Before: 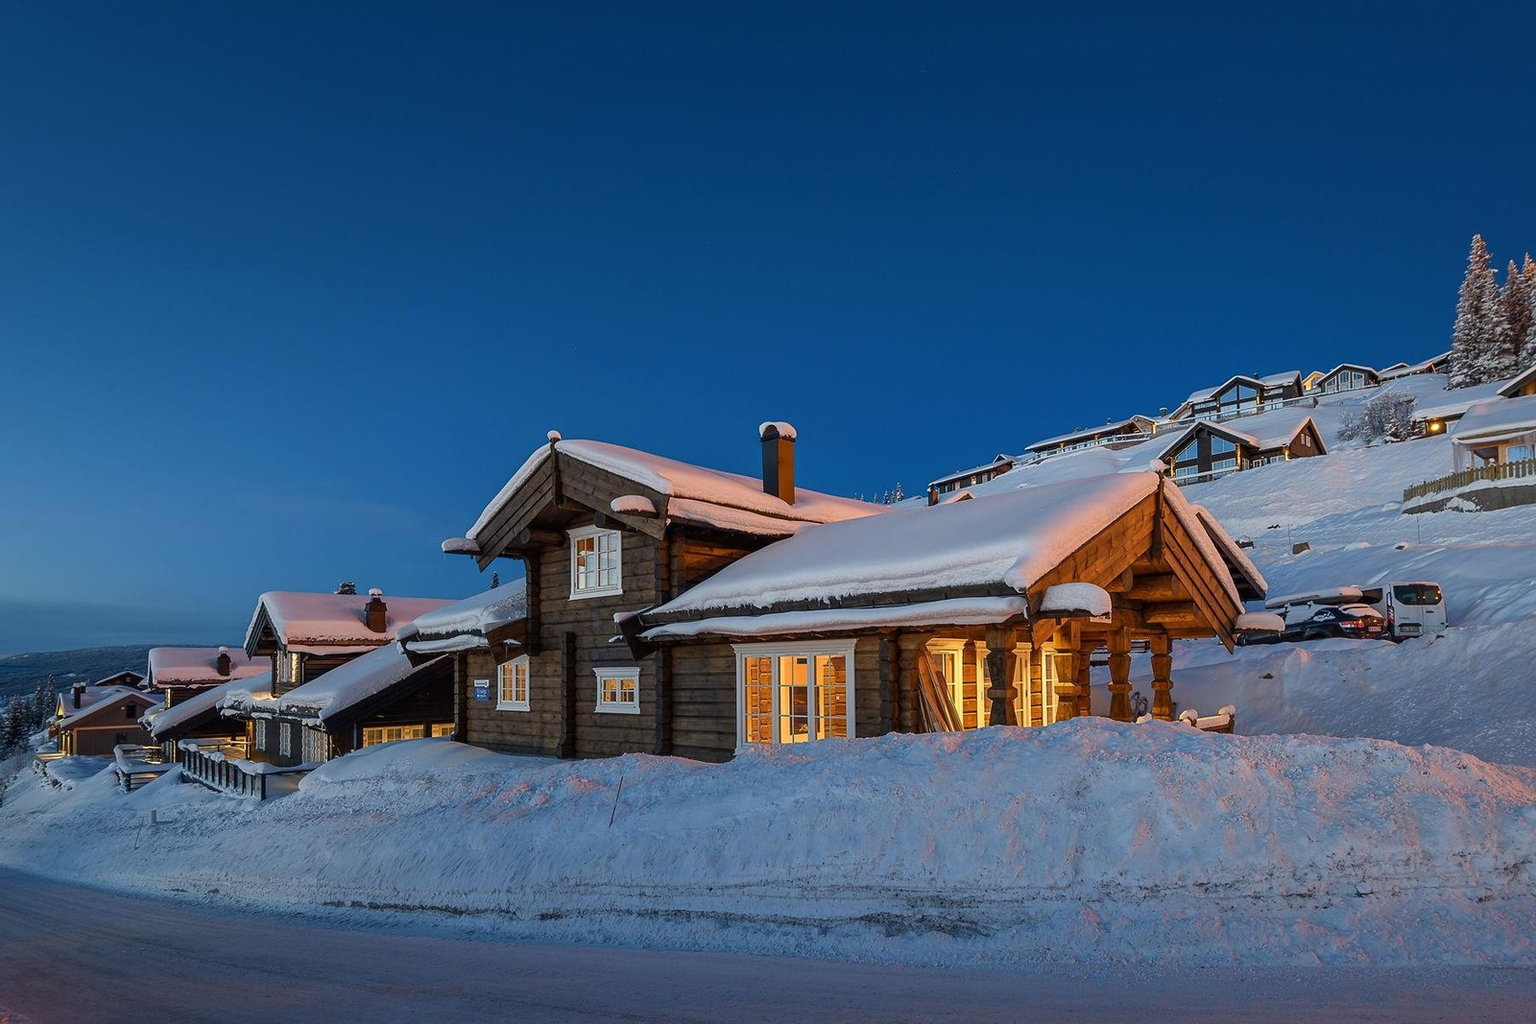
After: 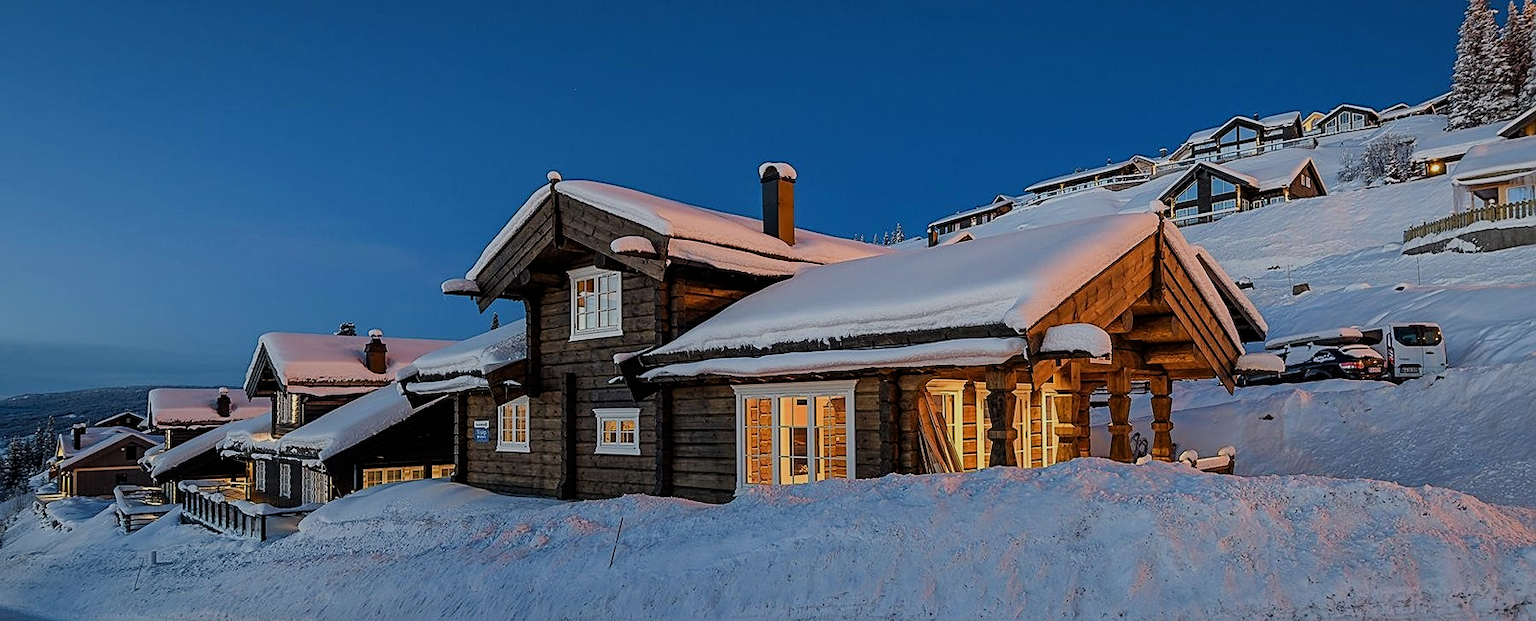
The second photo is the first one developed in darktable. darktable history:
filmic rgb: black relative exposure -7.65 EV, white relative exposure 4.56 EV, hardness 3.61
crop and rotate: top 25.357%, bottom 13.942%
sharpen: on, module defaults
